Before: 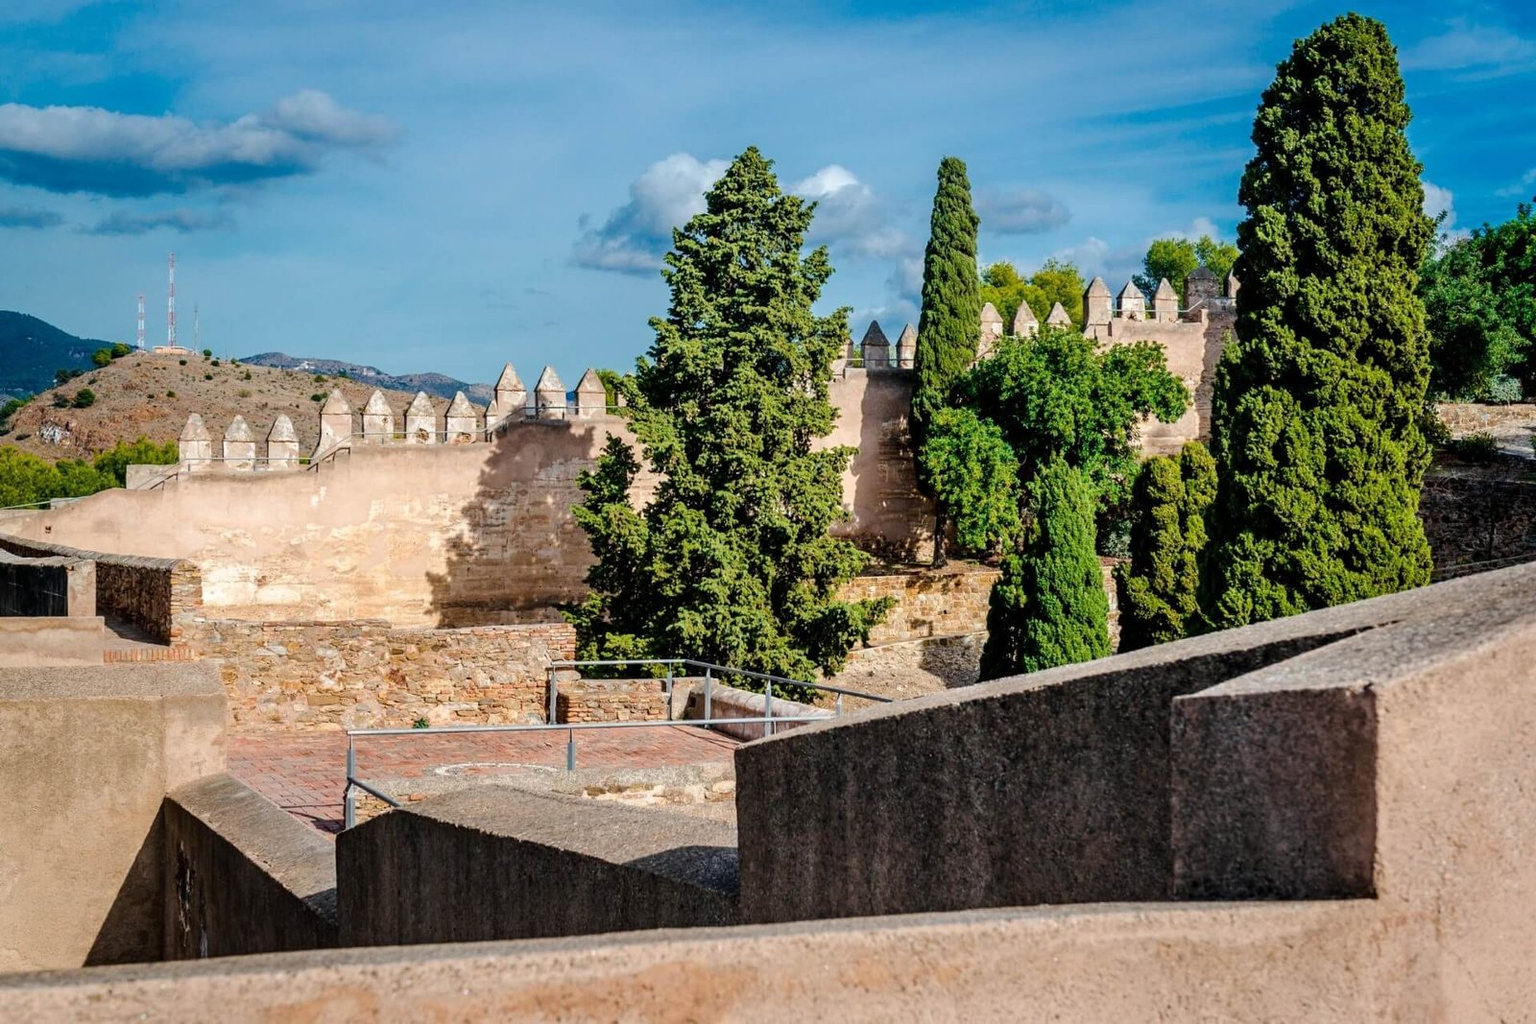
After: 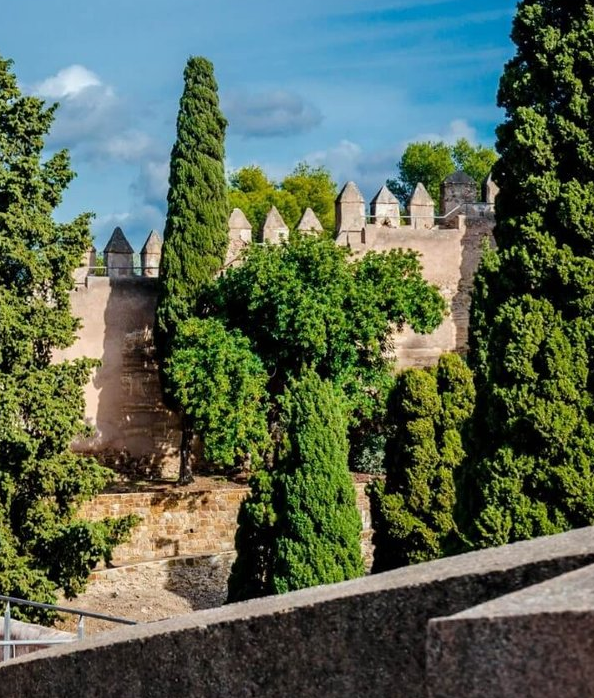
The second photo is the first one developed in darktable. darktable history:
exposure: exposure -0.04 EV, compensate exposure bias true, compensate highlight preservation false
crop and rotate: left 49.563%, top 10.104%, right 13.265%, bottom 24.421%
